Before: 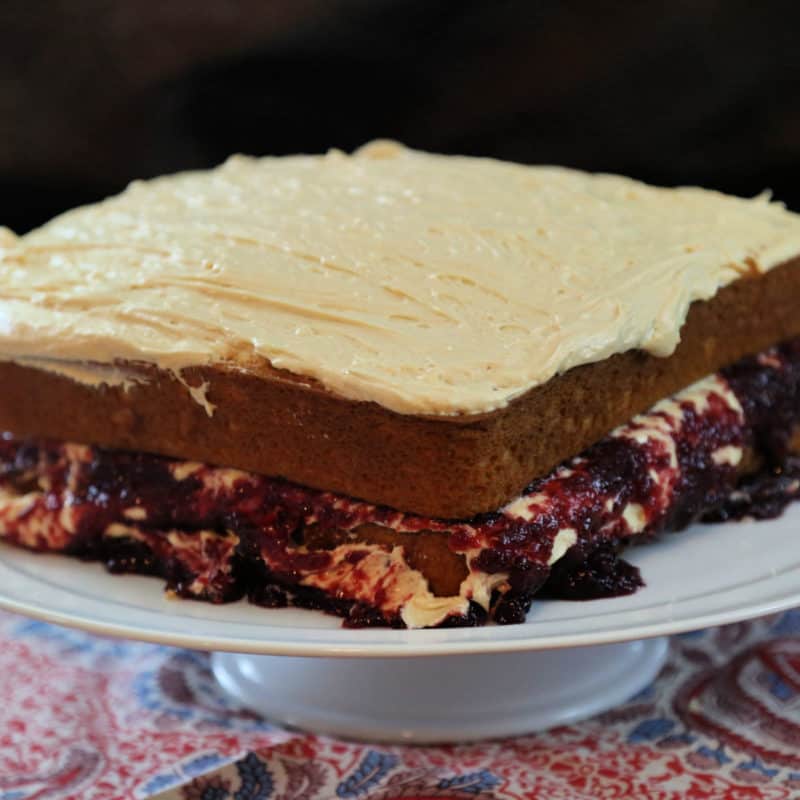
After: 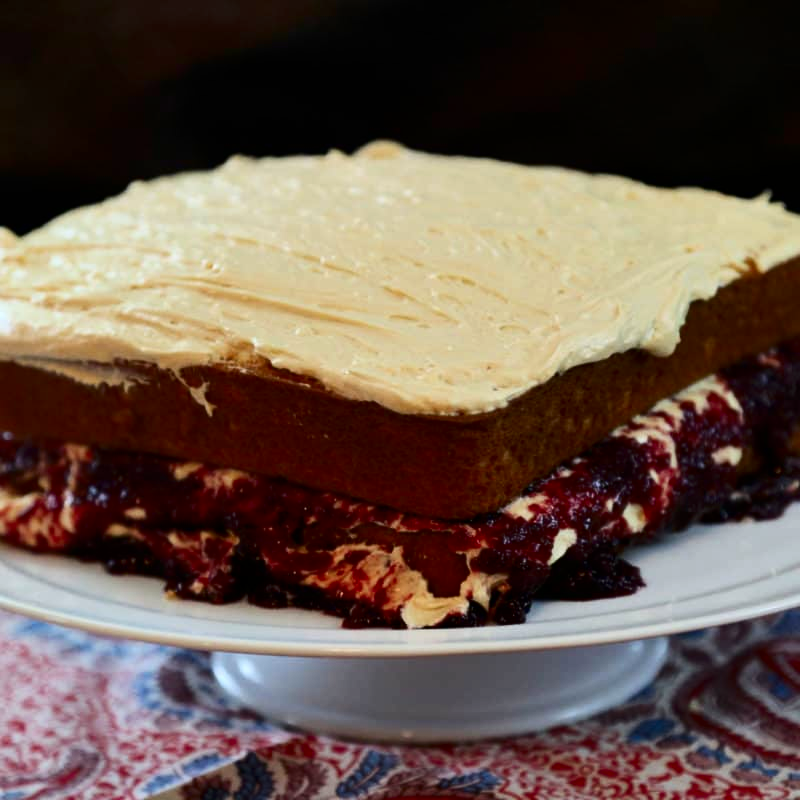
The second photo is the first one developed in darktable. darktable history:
contrast brightness saturation: contrast 0.203, brightness -0.103, saturation 0.101
